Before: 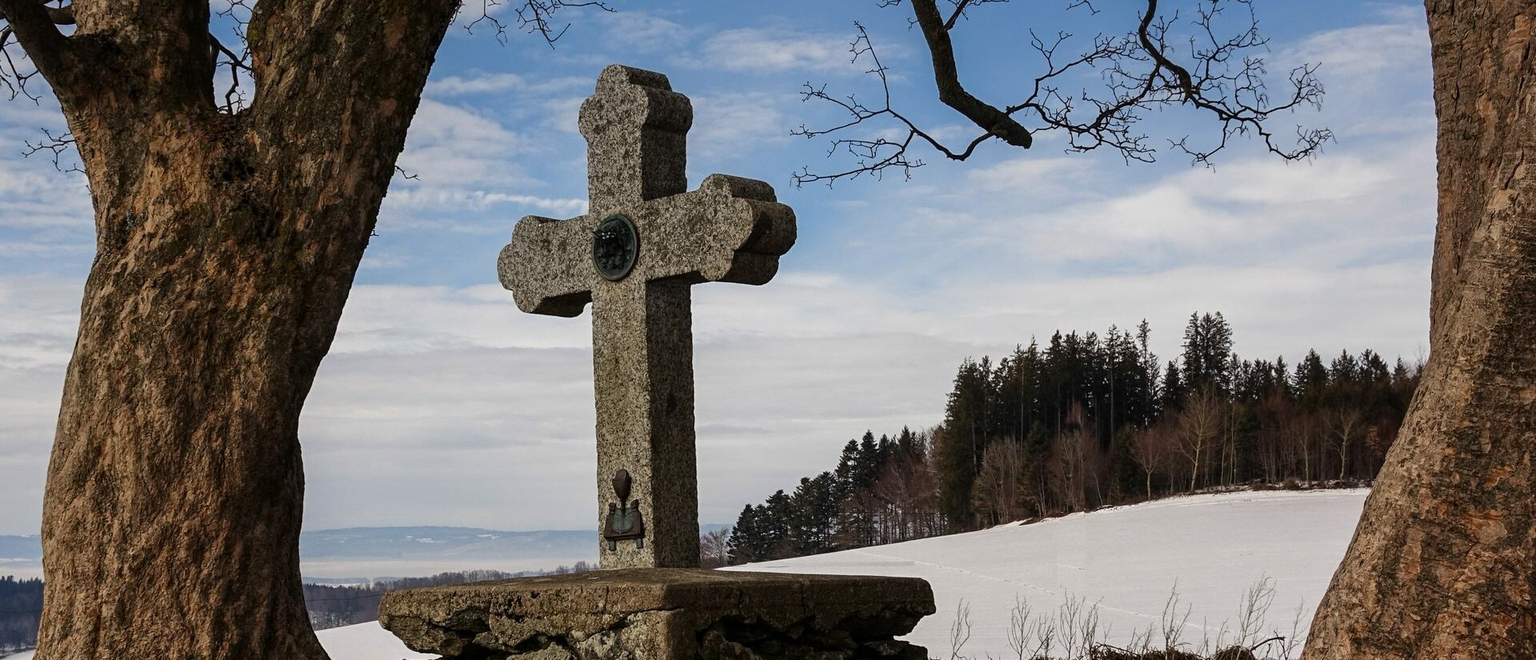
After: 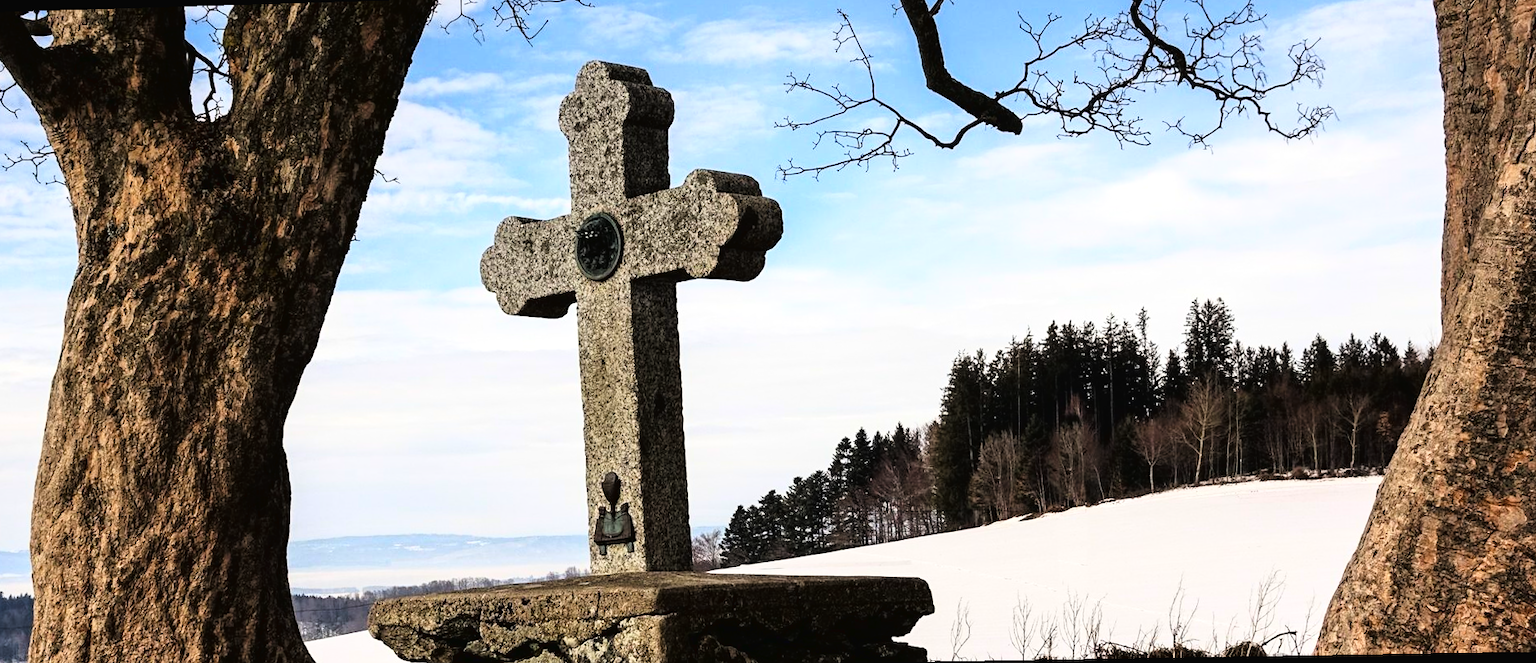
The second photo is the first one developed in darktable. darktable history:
rotate and perspective: rotation -1.32°, lens shift (horizontal) -0.031, crop left 0.015, crop right 0.985, crop top 0.047, crop bottom 0.982
tone curve: curves: ch0 [(0, 0.016) (0.11, 0.039) (0.259, 0.235) (0.383, 0.437) (0.499, 0.597) (0.733, 0.867) (0.843, 0.948) (1, 1)], color space Lab, linked channels, preserve colors none
exposure: exposure 0.6 EV, compensate highlight preservation false
white balance: emerald 1
